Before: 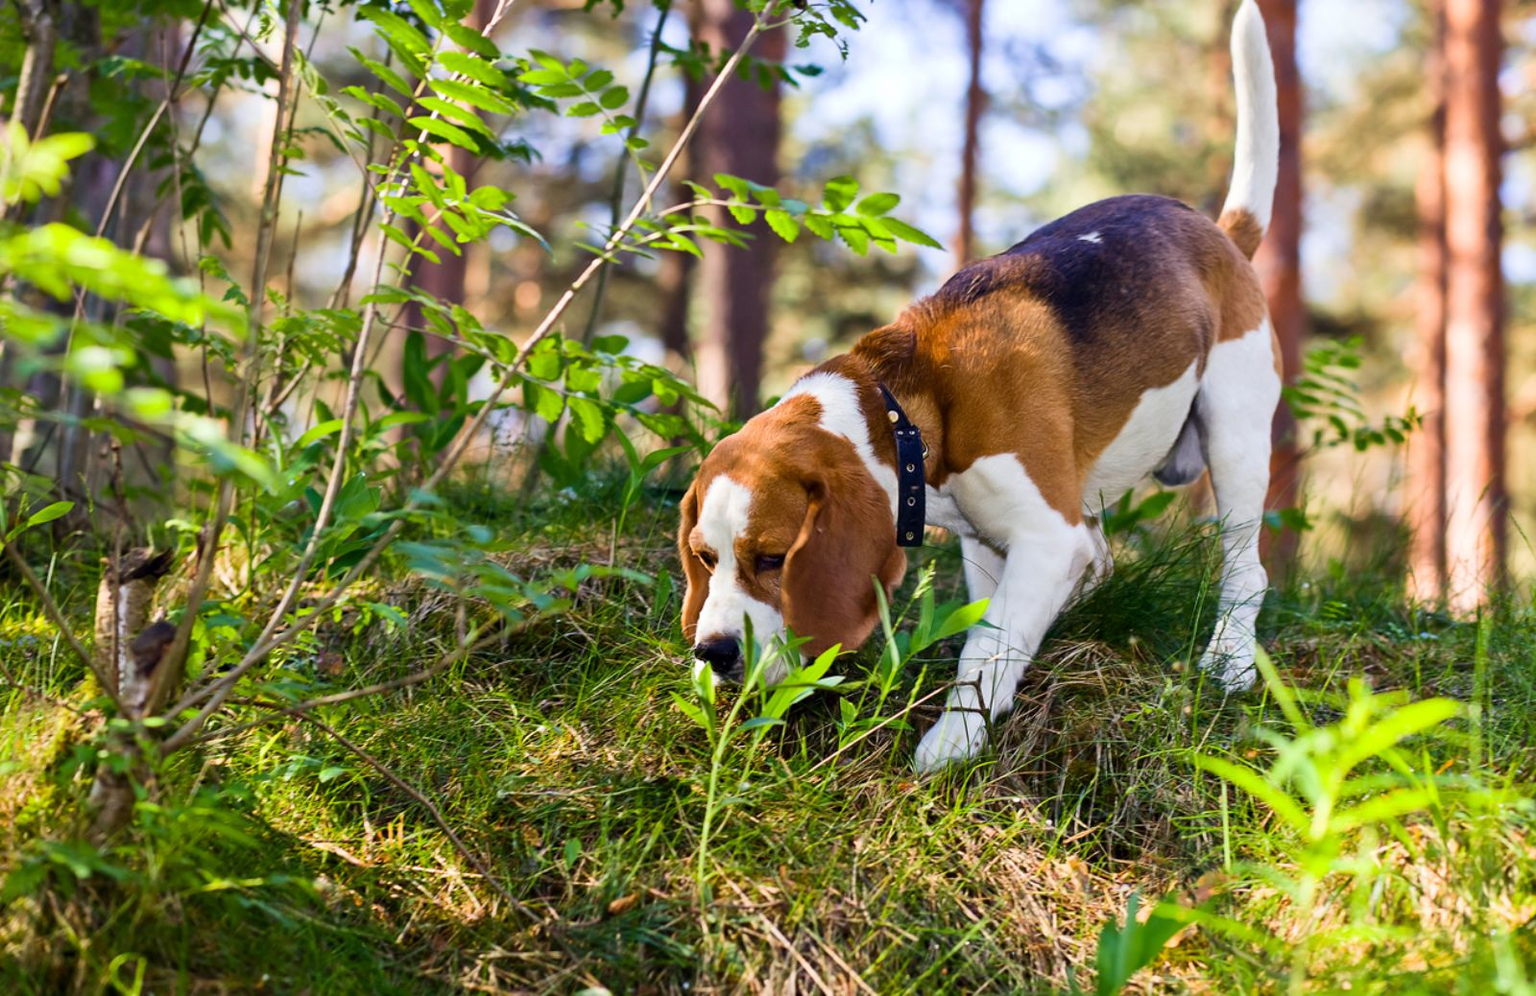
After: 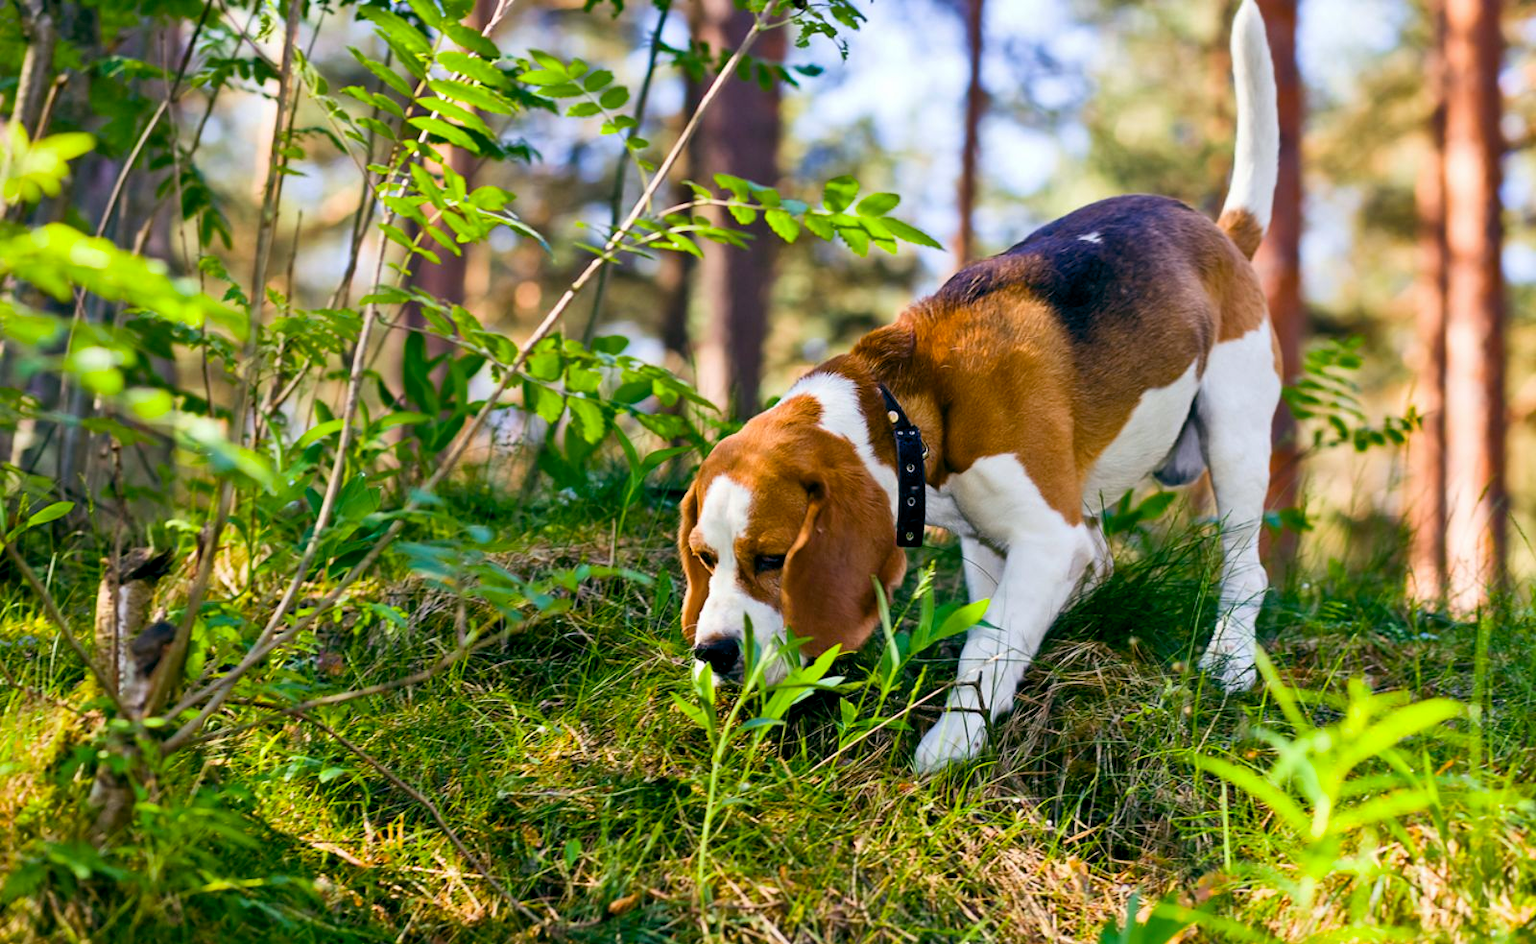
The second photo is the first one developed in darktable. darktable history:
crop and rotate: top 0.01%, bottom 5.135%
shadows and highlights: shadows 48.7, highlights -42.93, soften with gaussian
color balance rgb: global offset › luminance -0.33%, global offset › chroma 0.113%, global offset › hue 164.34°, perceptual saturation grading › global saturation 16.923%
